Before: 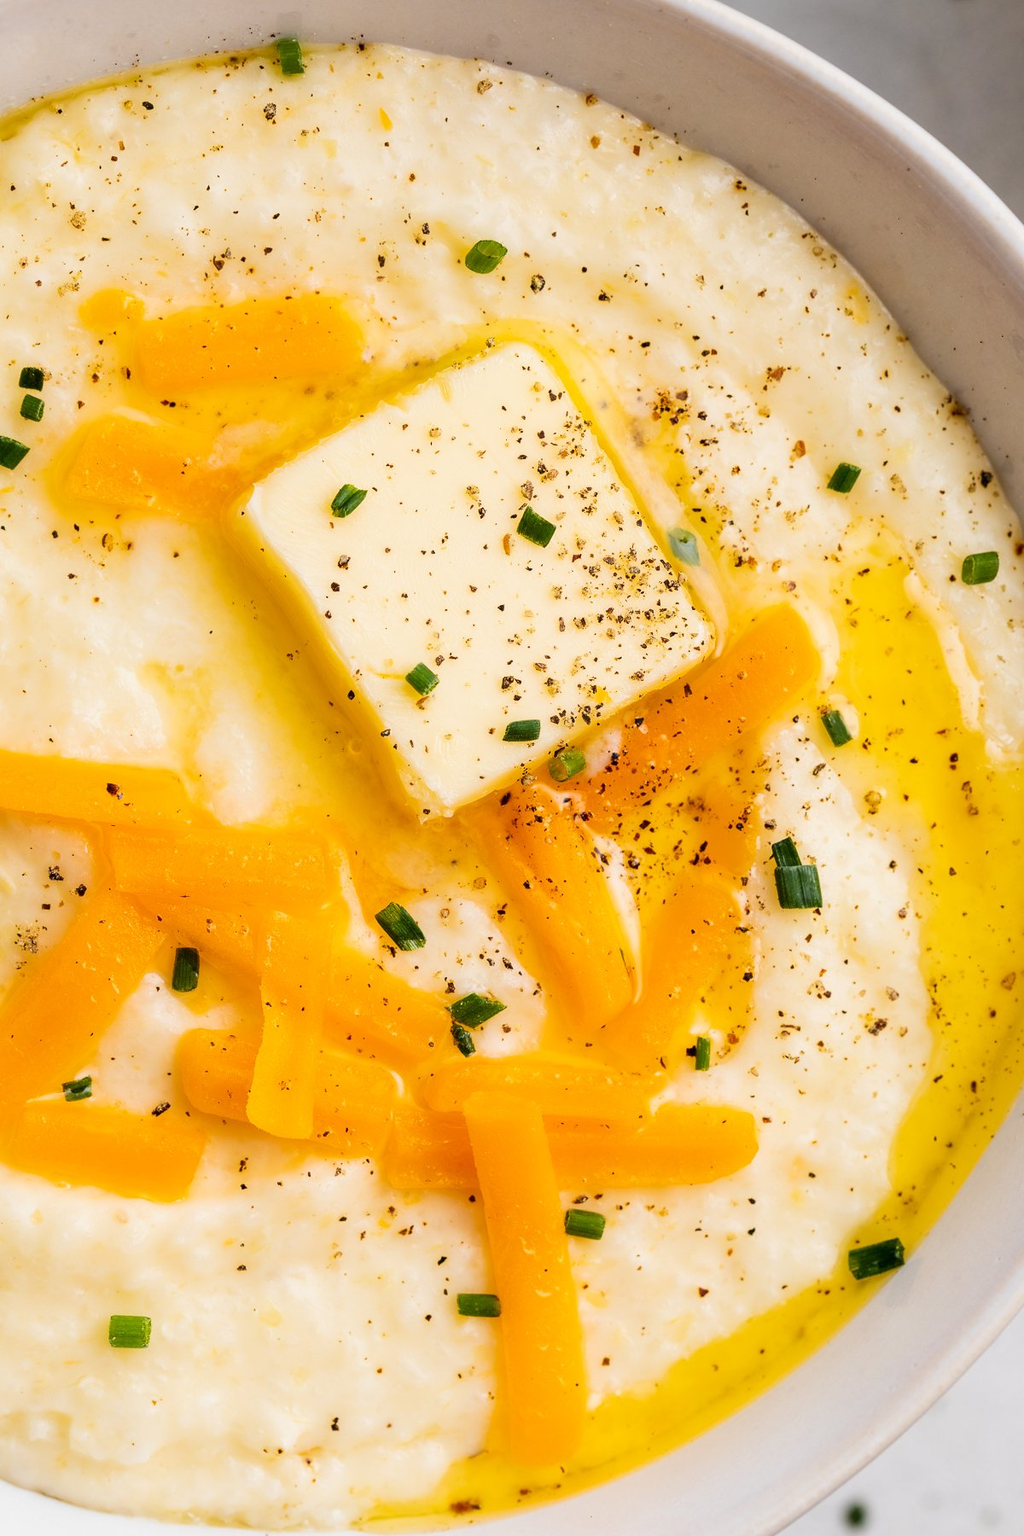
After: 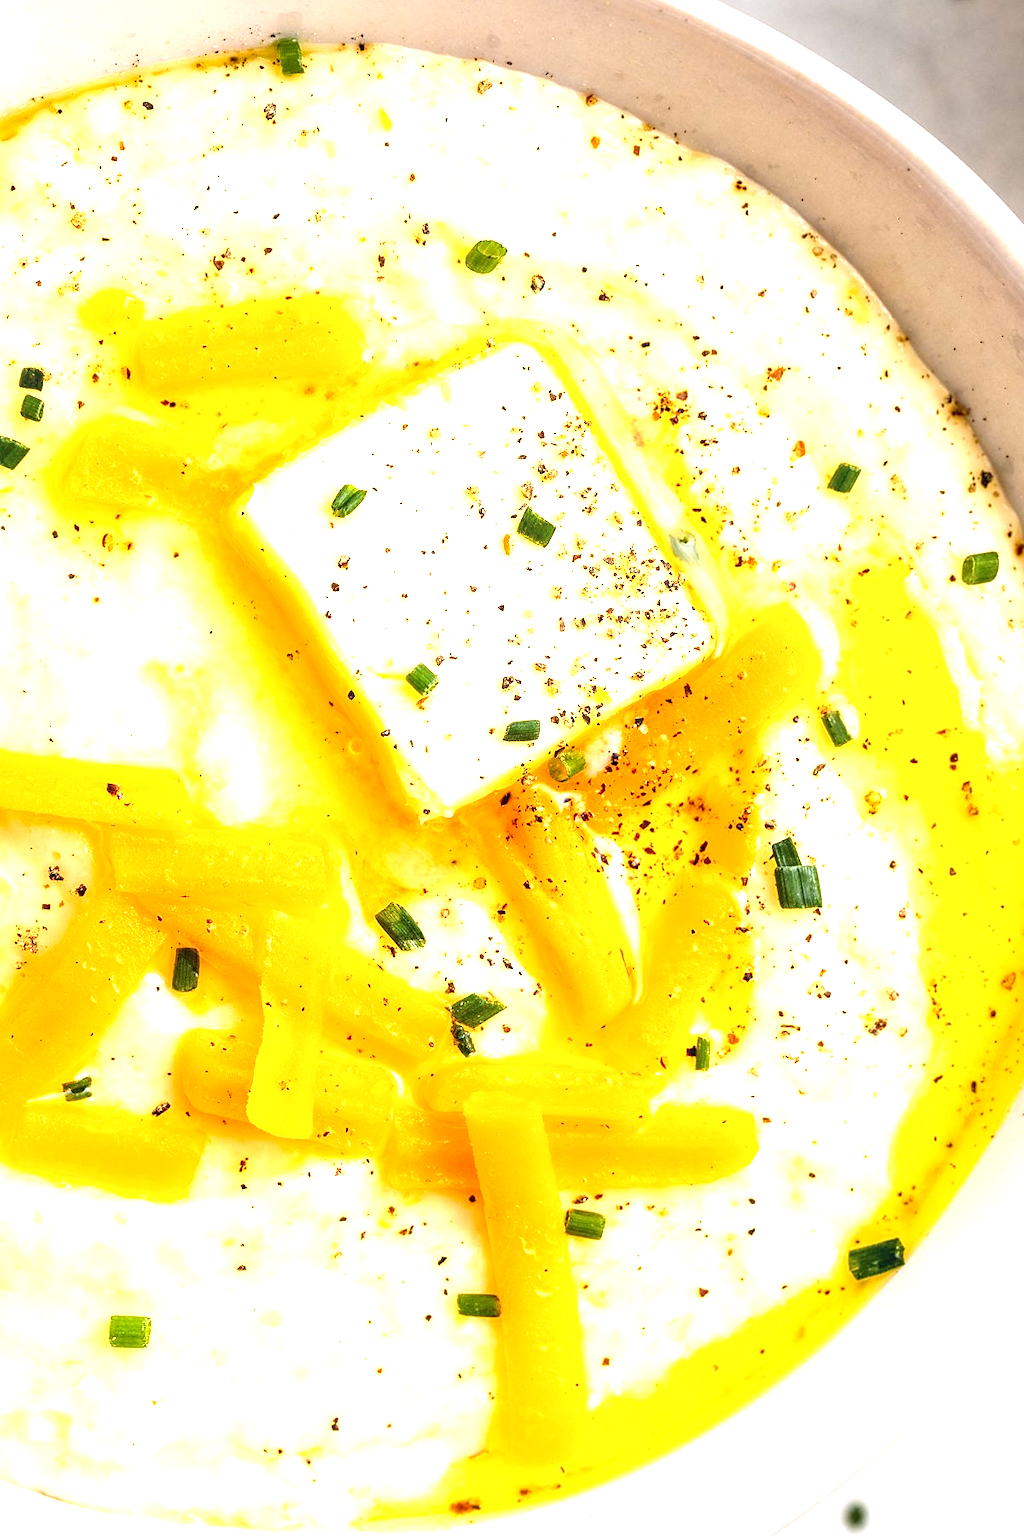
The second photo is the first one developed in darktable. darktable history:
white balance: red 1.009, blue 0.985
exposure: exposure 1.15 EV, compensate highlight preservation false
local contrast: detail 130%
sharpen: amount 0.2
